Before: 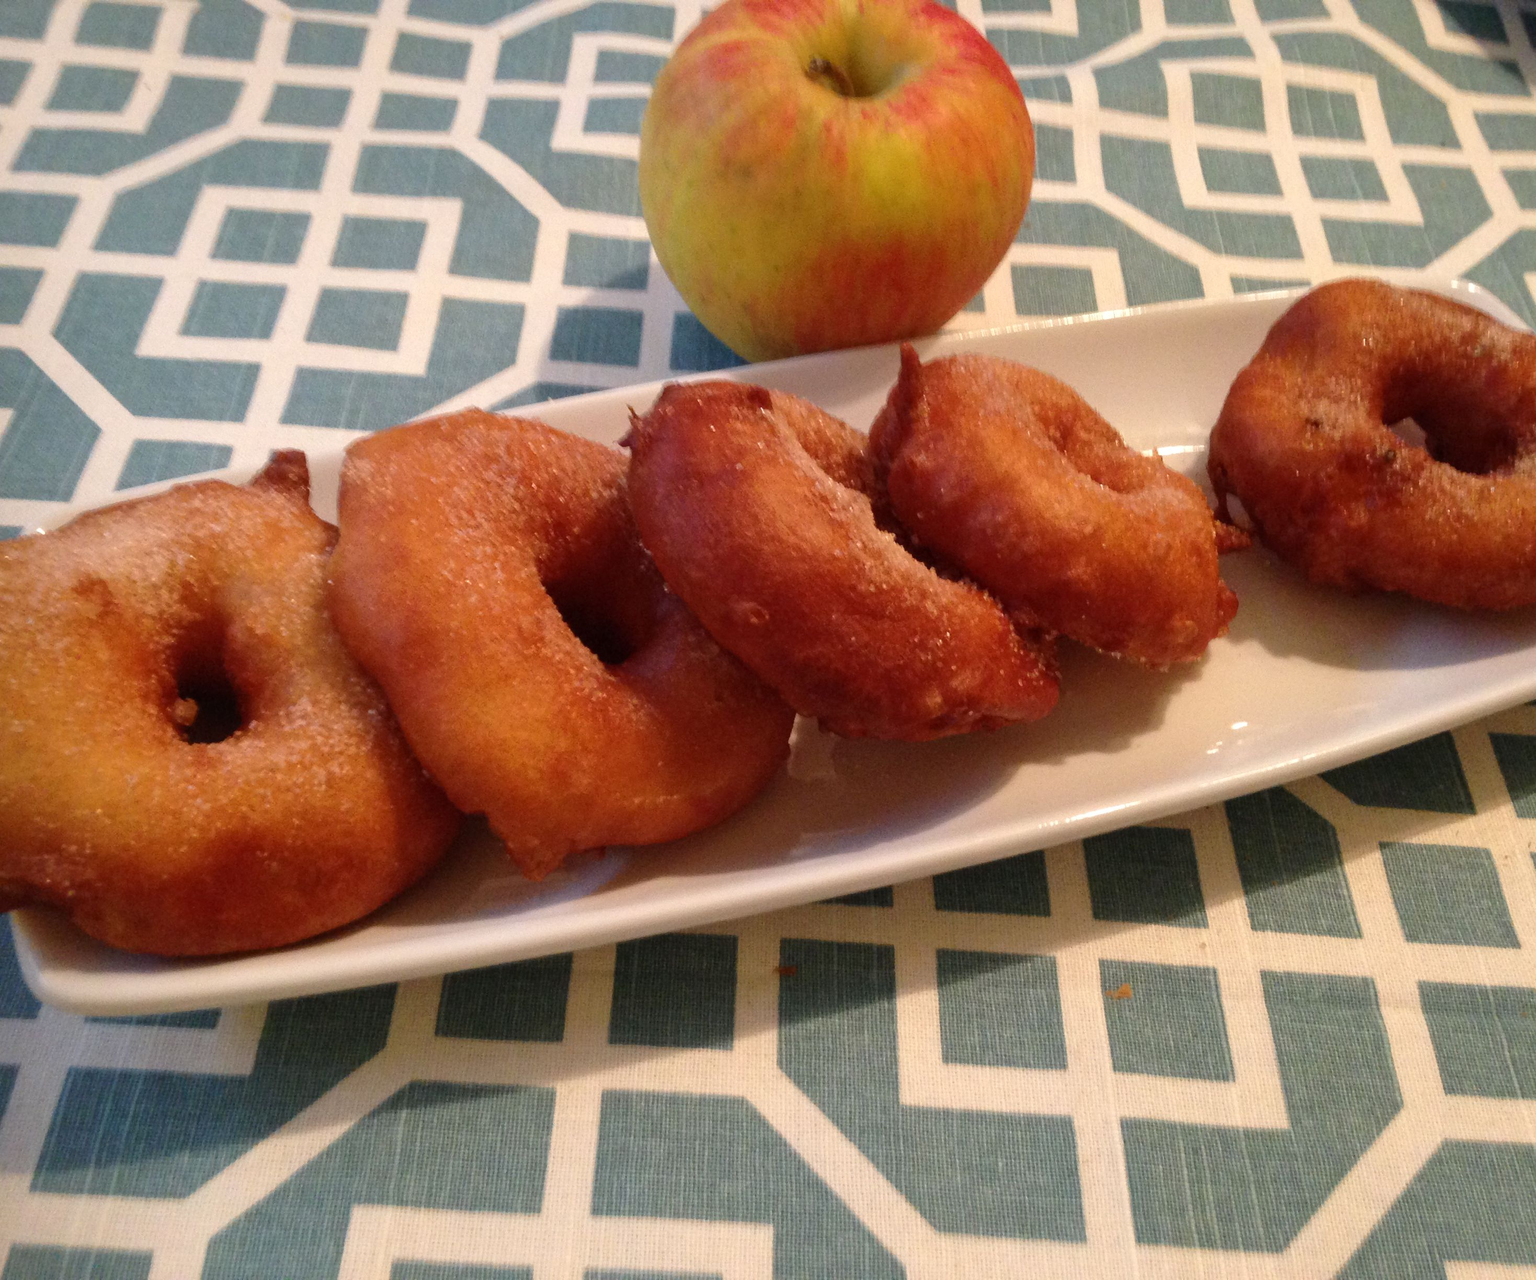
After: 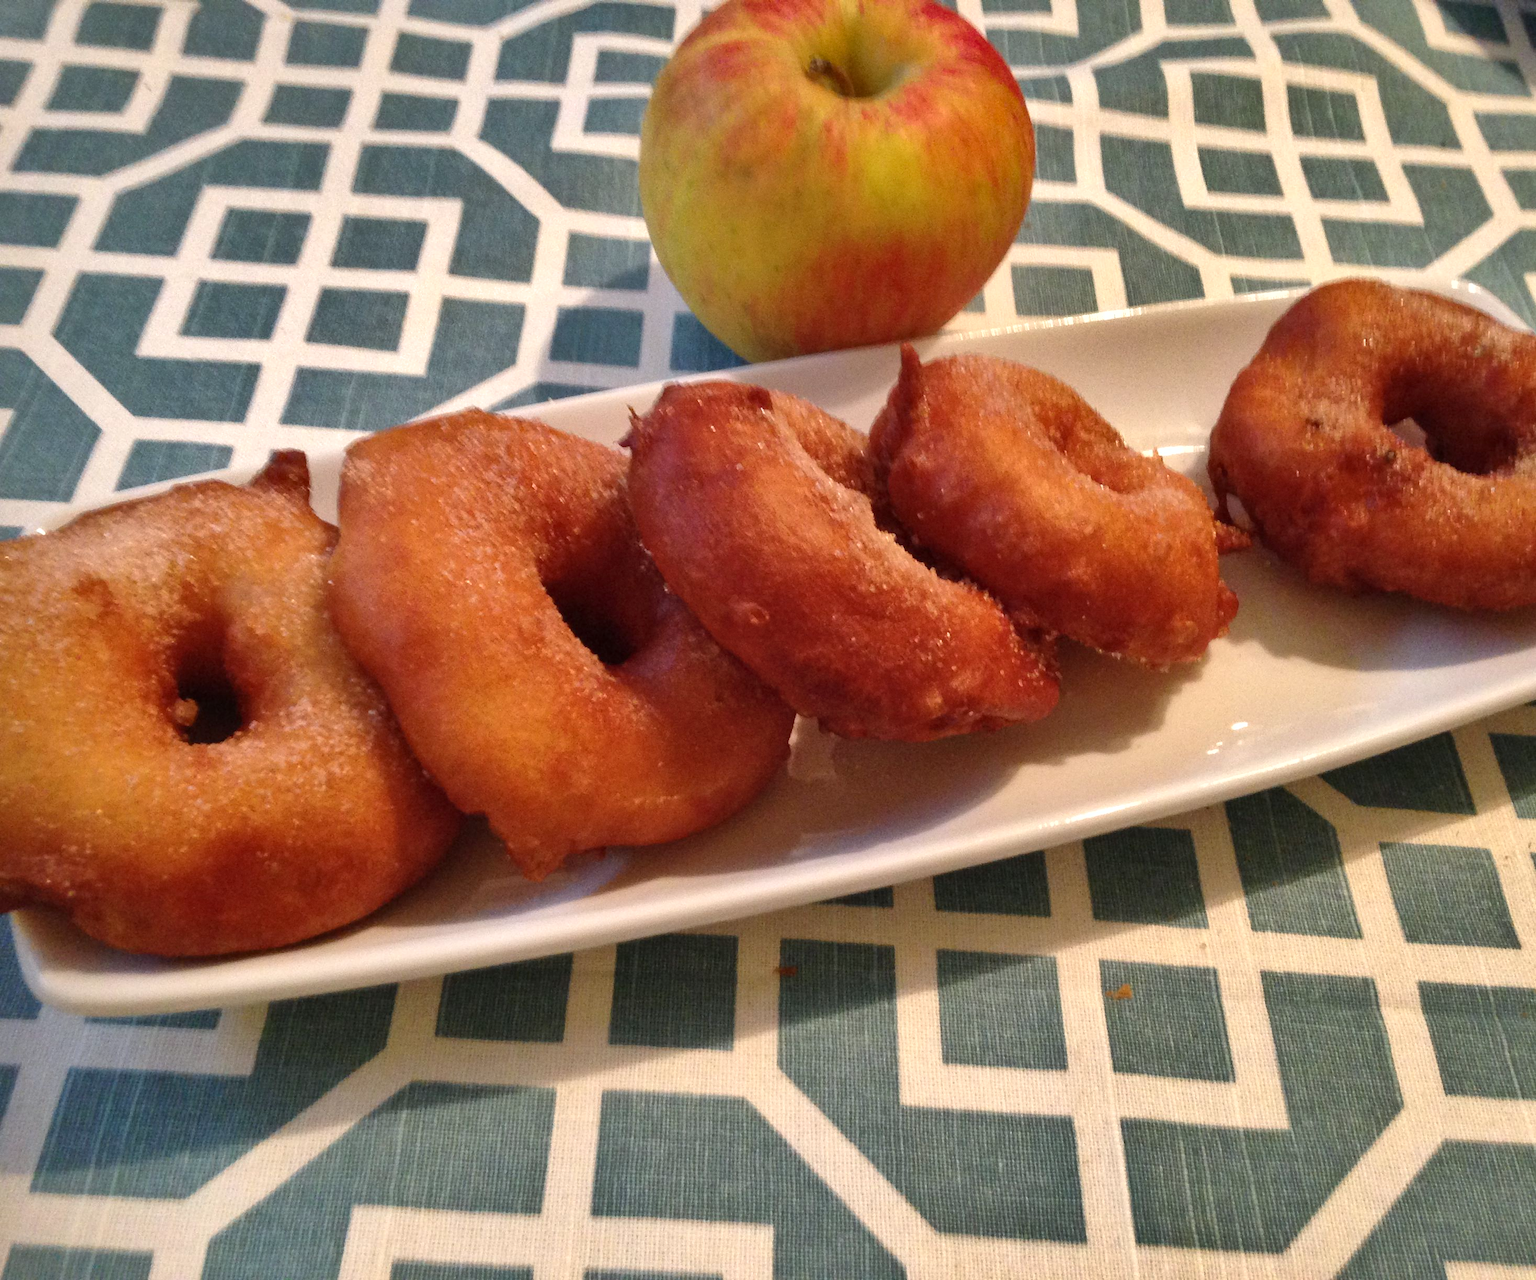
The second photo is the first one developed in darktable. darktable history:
shadows and highlights: radius 108.52, shadows 44.07, highlights -67.8, low approximation 0.01, soften with gaussian
exposure: exposure 0.236 EV, compensate highlight preservation false
white balance: red 0.986, blue 1.01
tone equalizer: on, module defaults
grain: coarseness 0.09 ISO, strength 10%
